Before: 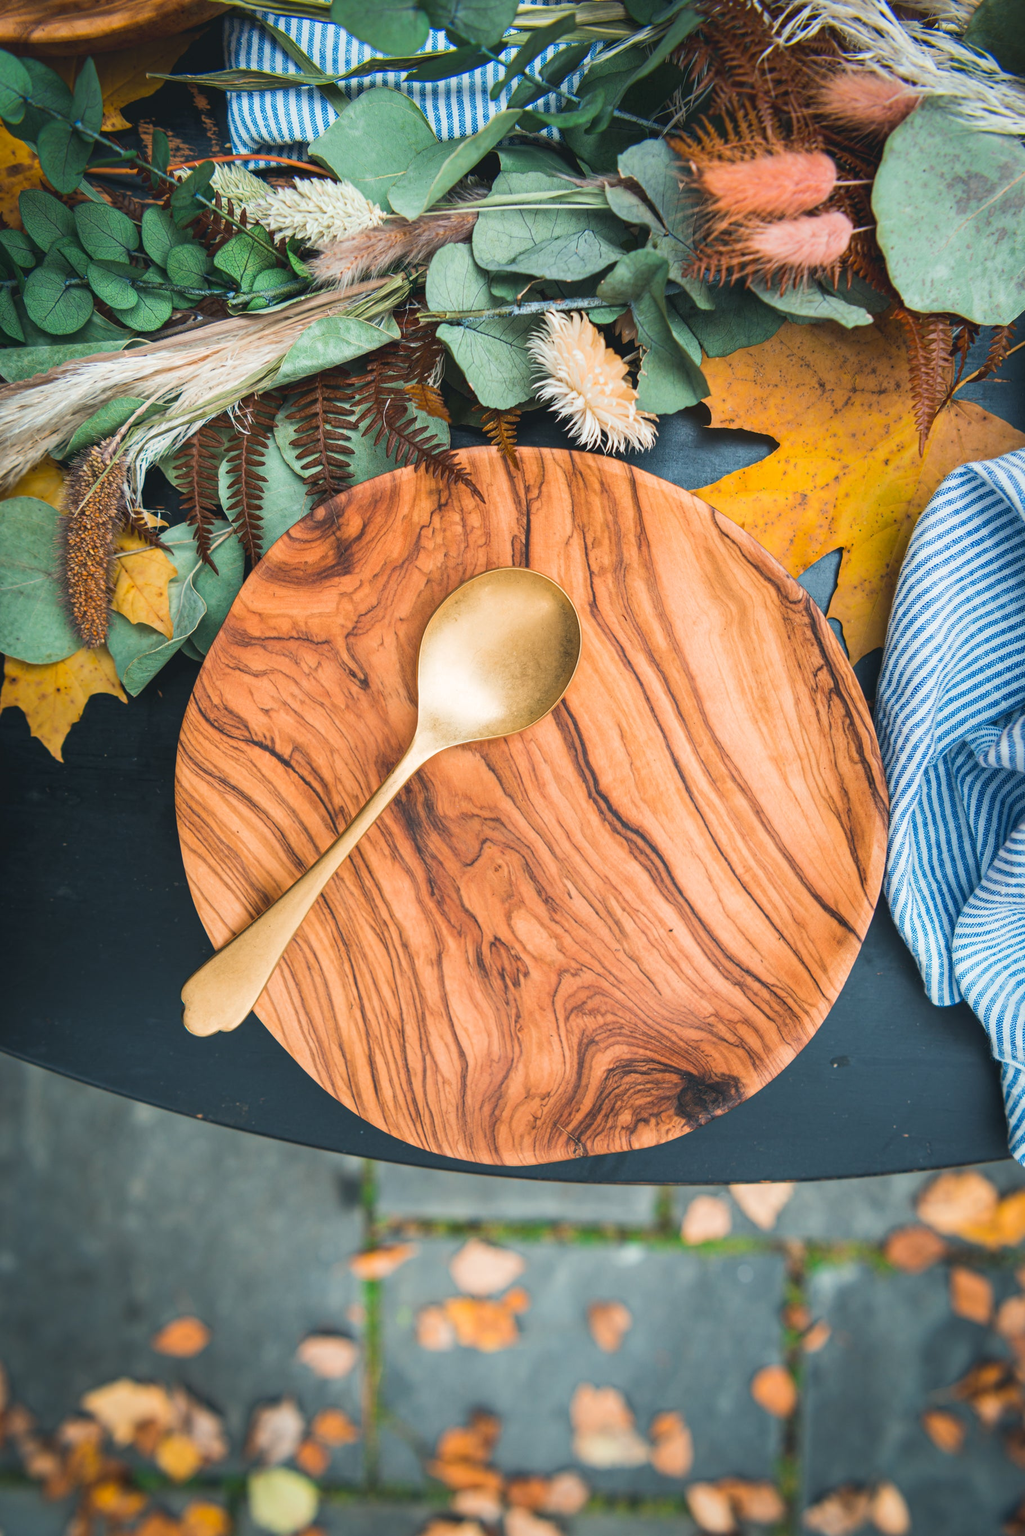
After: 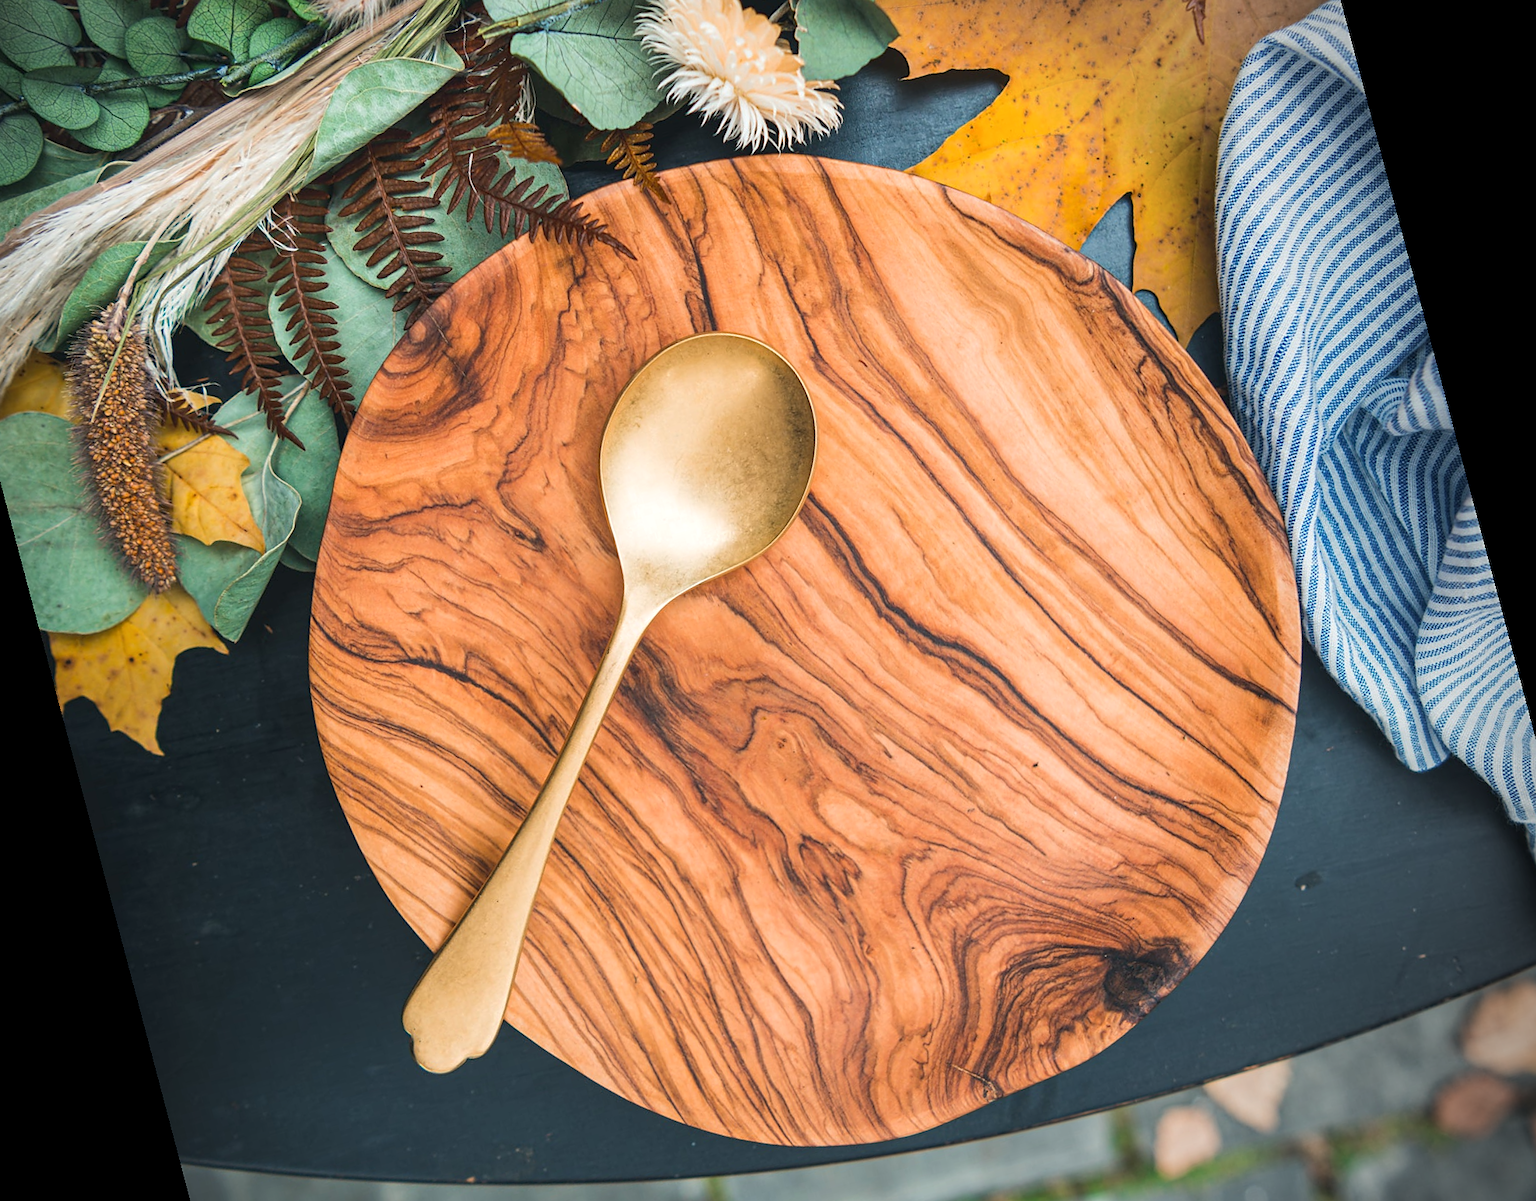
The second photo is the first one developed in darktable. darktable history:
local contrast: highlights 100%, shadows 100%, detail 120%, midtone range 0.2
sharpen: radius 1.559, amount 0.373, threshold 1.271
vignetting: center (-0.15, 0.013)
rotate and perspective: rotation -14.8°, crop left 0.1, crop right 0.903, crop top 0.25, crop bottom 0.748
